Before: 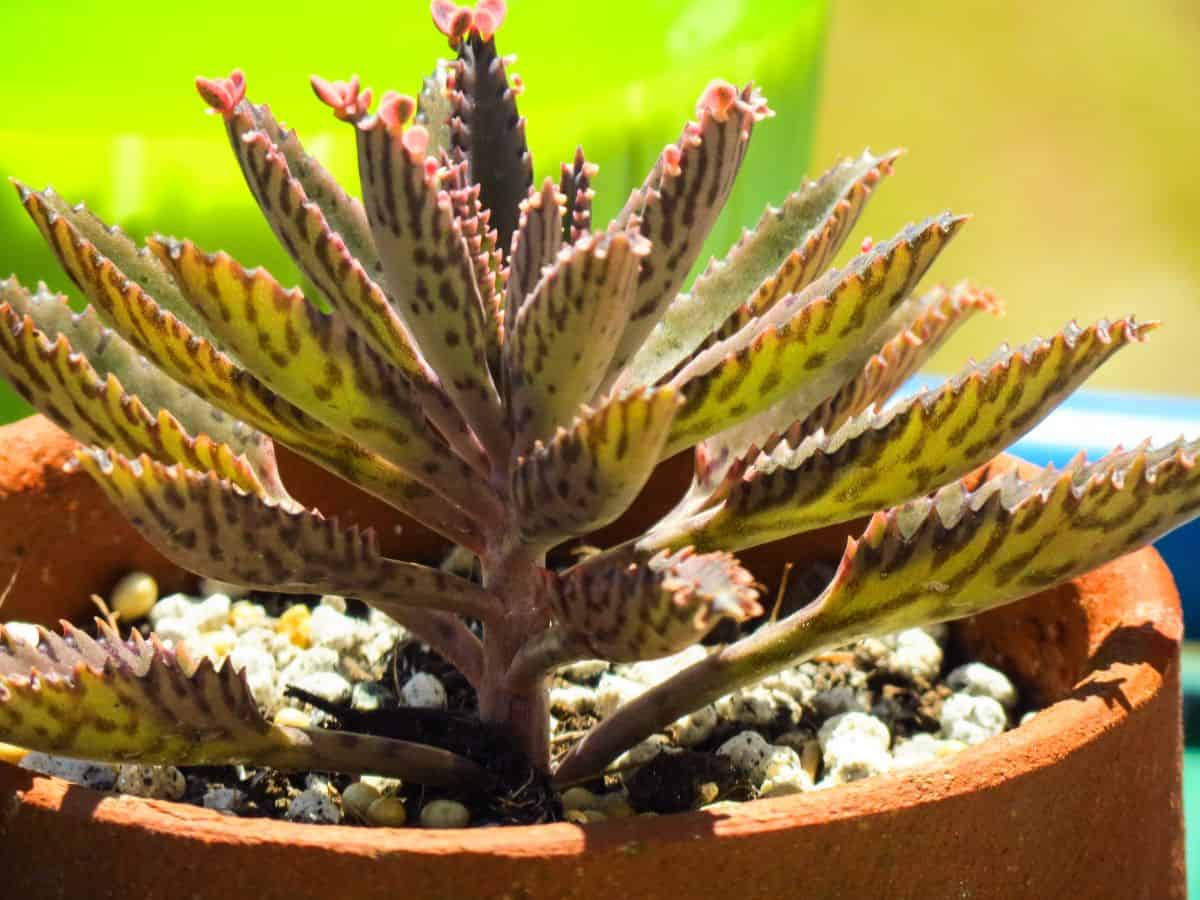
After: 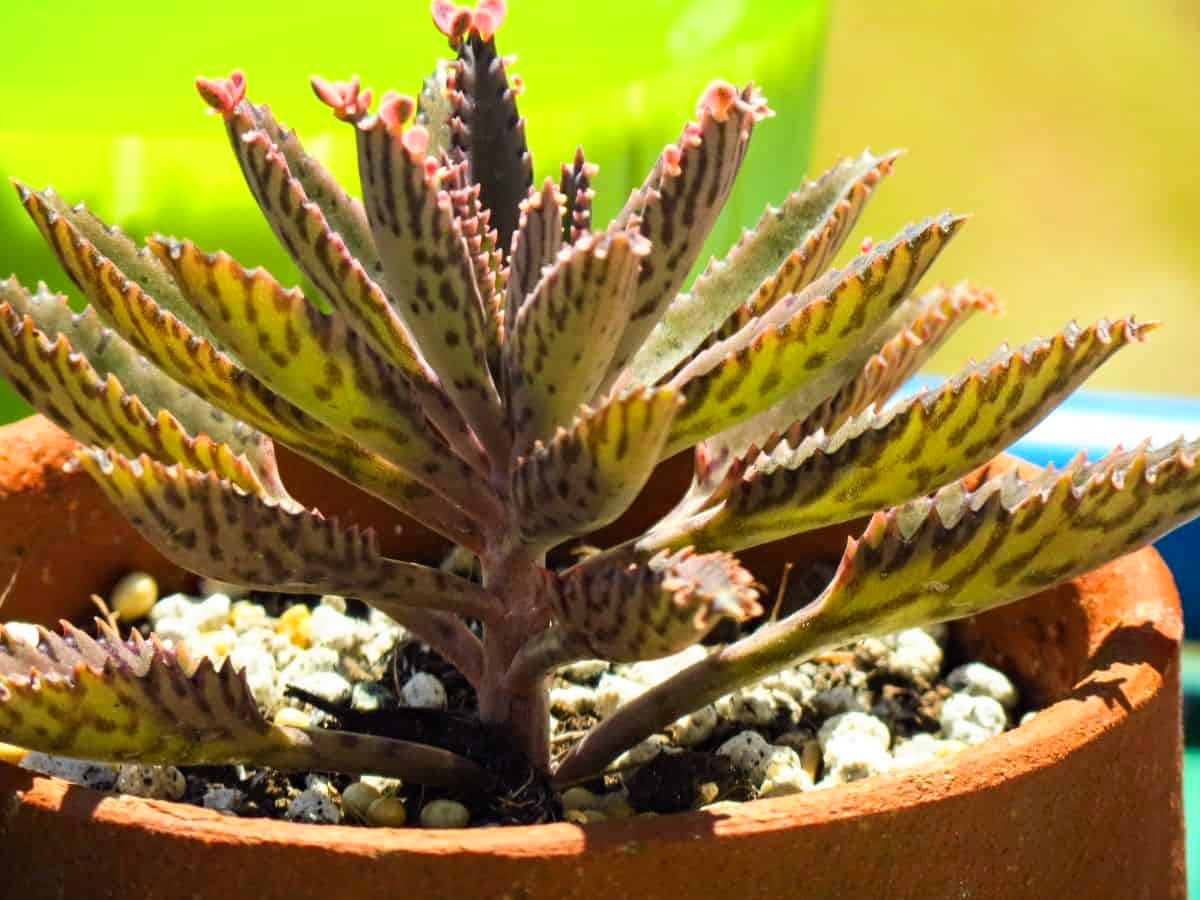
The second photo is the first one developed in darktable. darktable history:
shadows and highlights: shadows -1.26, highlights 38.32, highlights color adjustment 73.25%
haze removal: compatibility mode true, adaptive false
